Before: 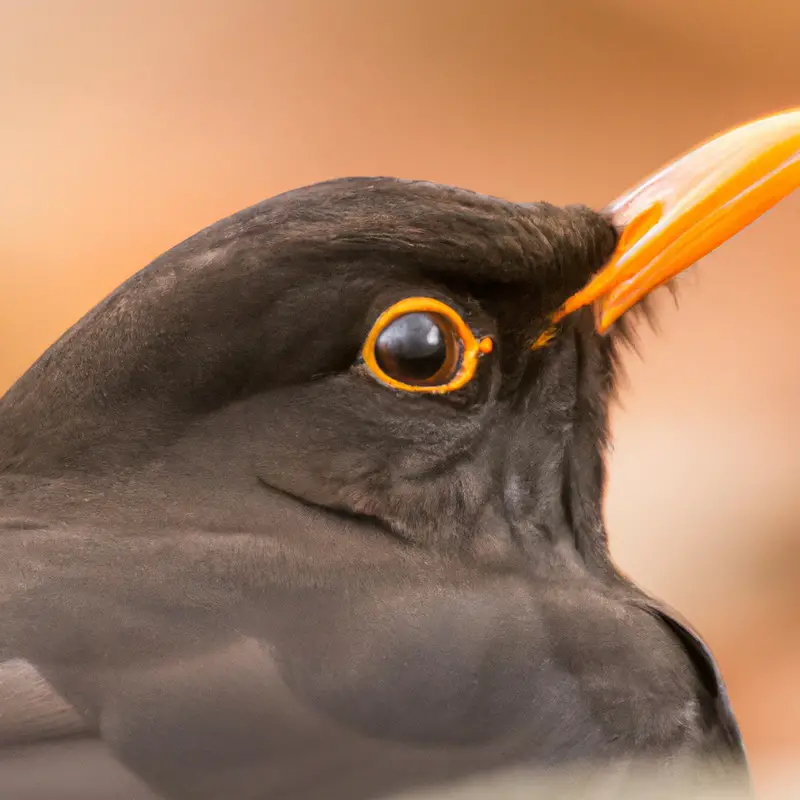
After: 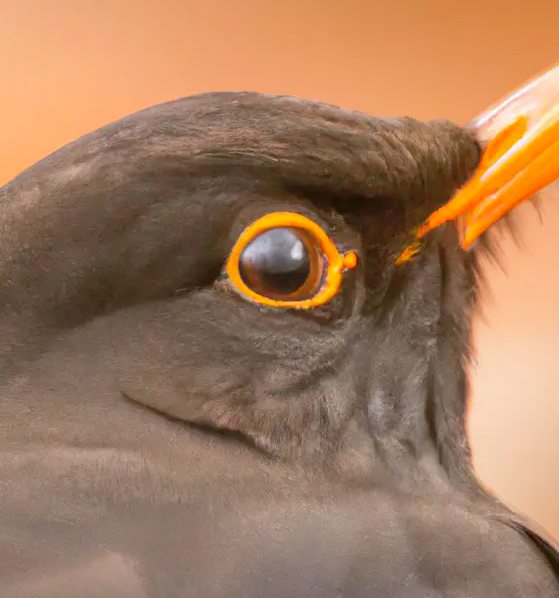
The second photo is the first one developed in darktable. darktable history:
shadows and highlights: on, module defaults
crop and rotate: left 17.046%, top 10.659%, right 12.989%, bottom 14.553%
levels: levels [0, 0.43, 0.984]
